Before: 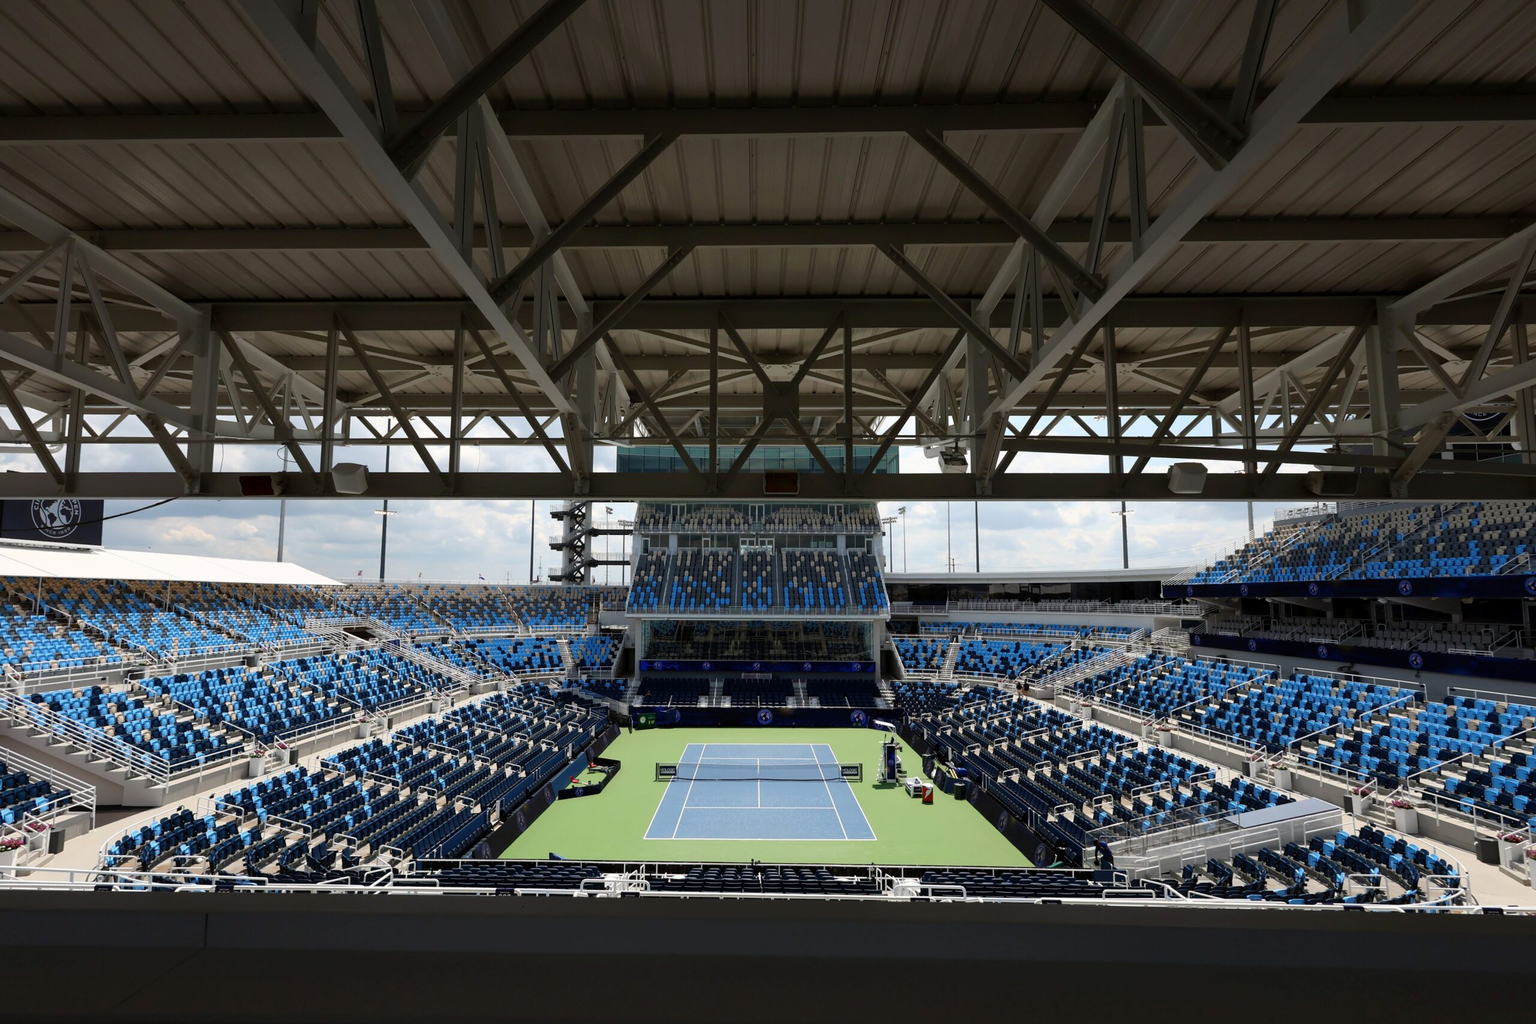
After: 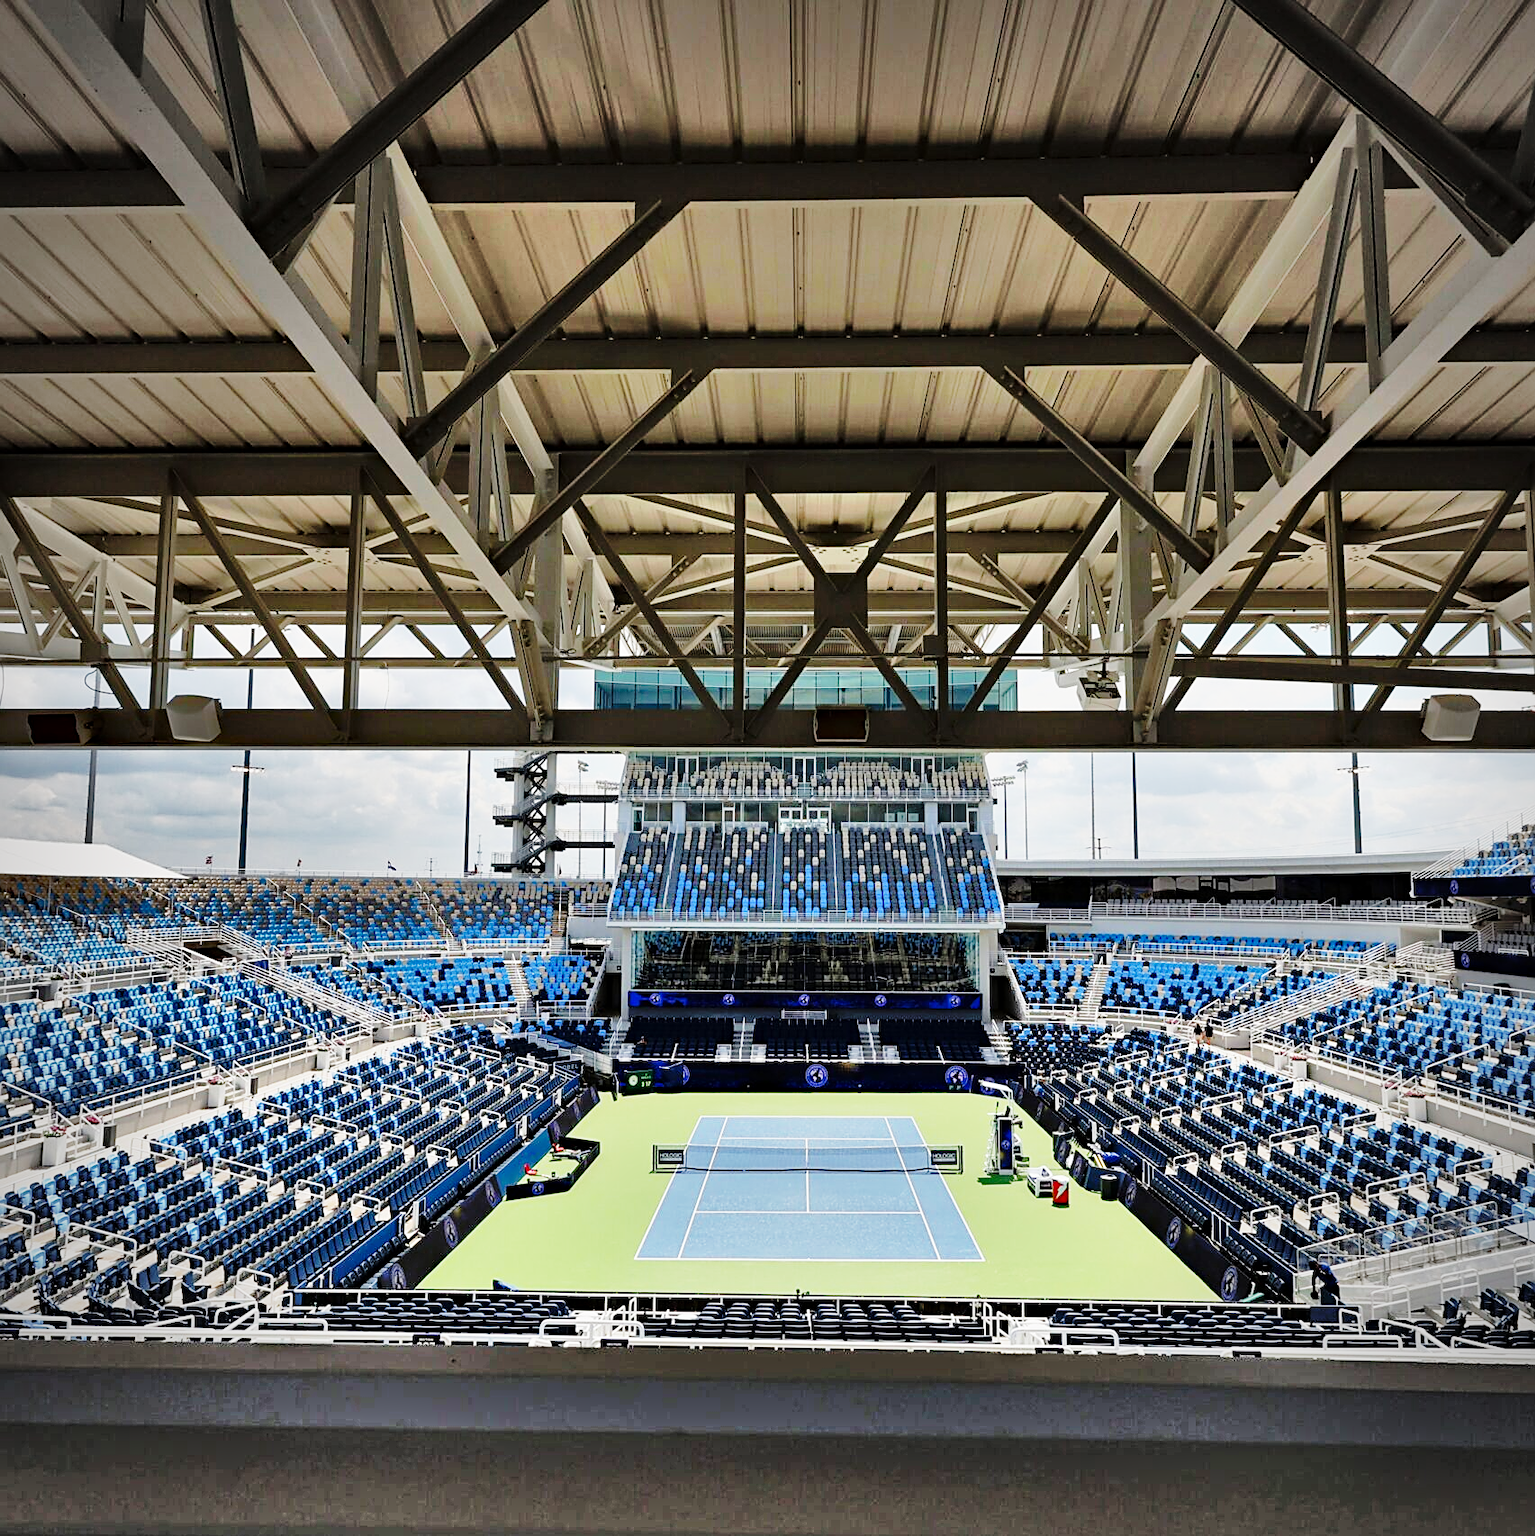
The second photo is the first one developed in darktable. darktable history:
shadows and highlights: radius 123.81, shadows 98.93, white point adjustment -2.92, highlights -98.44, highlights color adjustment 42.38%, soften with gaussian
sharpen: on, module defaults
base curve: curves: ch0 [(0, 0) (0.028, 0.03) (0.121, 0.232) (0.46, 0.748) (0.859, 0.968) (1, 1)], preserve colors none
vignetting: unbound false
crop and rotate: left 14.406%, right 18.977%
tone equalizer: -7 EV 0.145 EV, -6 EV 0.562 EV, -5 EV 1.19 EV, -4 EV 1.31 EV, -3 EV 1.18 EV, -2 EV 0.6 EV, -1 EV 0.158 EV, mask exposure compensation -0.485 EV
haze removal: compatibility mode true, adaptive false
